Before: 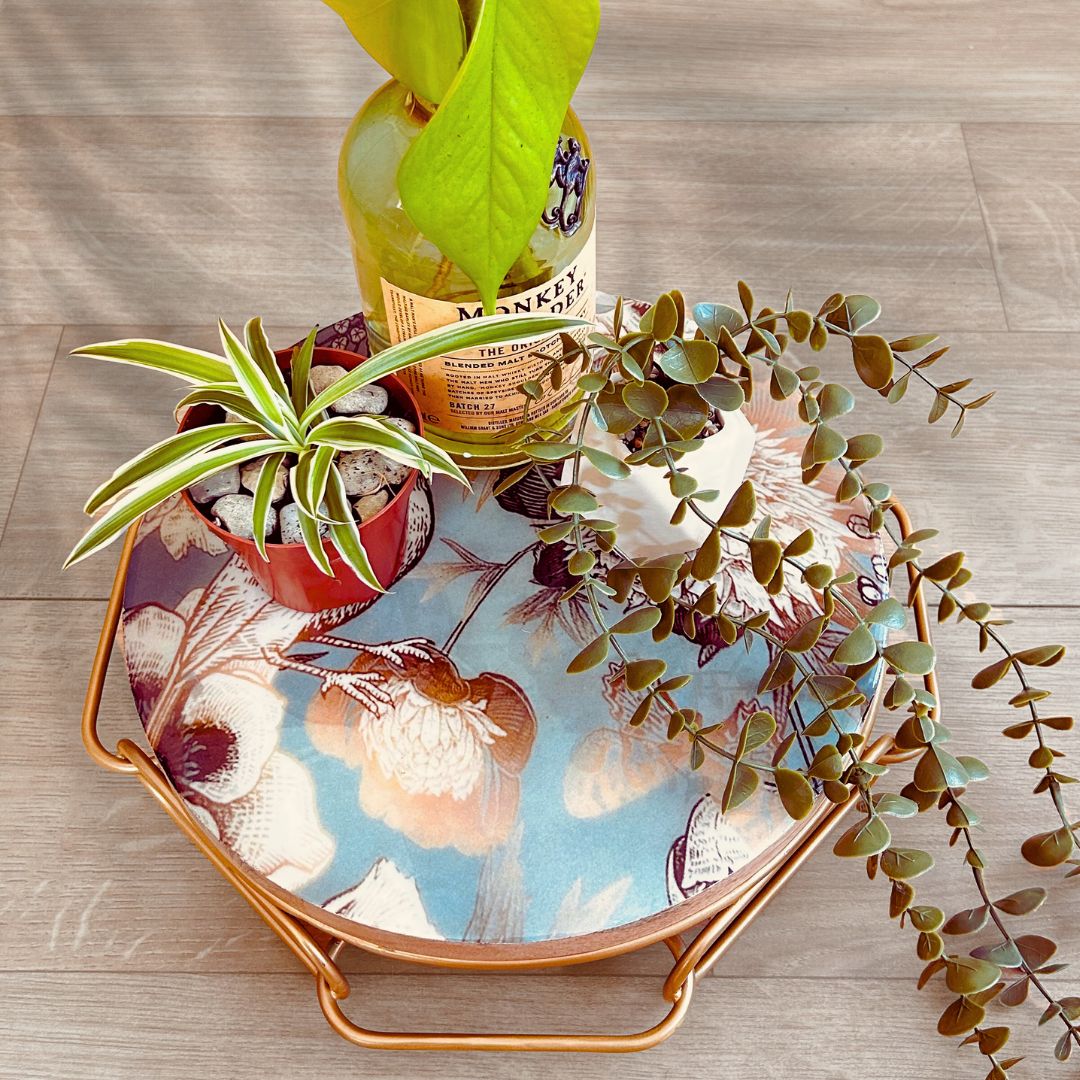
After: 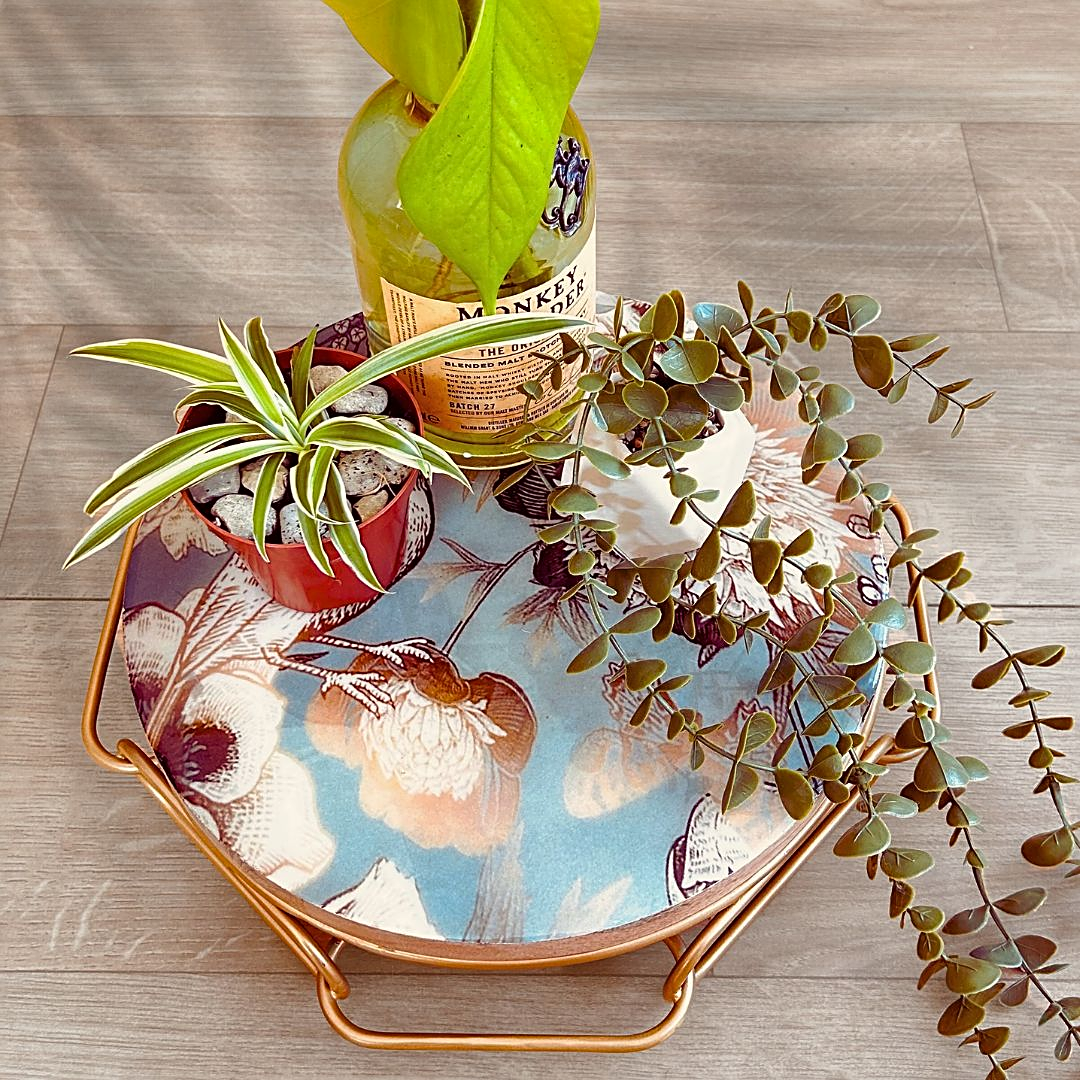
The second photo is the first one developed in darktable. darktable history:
shadows and highlights: radius 125.46, shadows 30.51, highlights -30.51, low approximation 0.01, soften with gaussian
sharpen: on, module defaults
